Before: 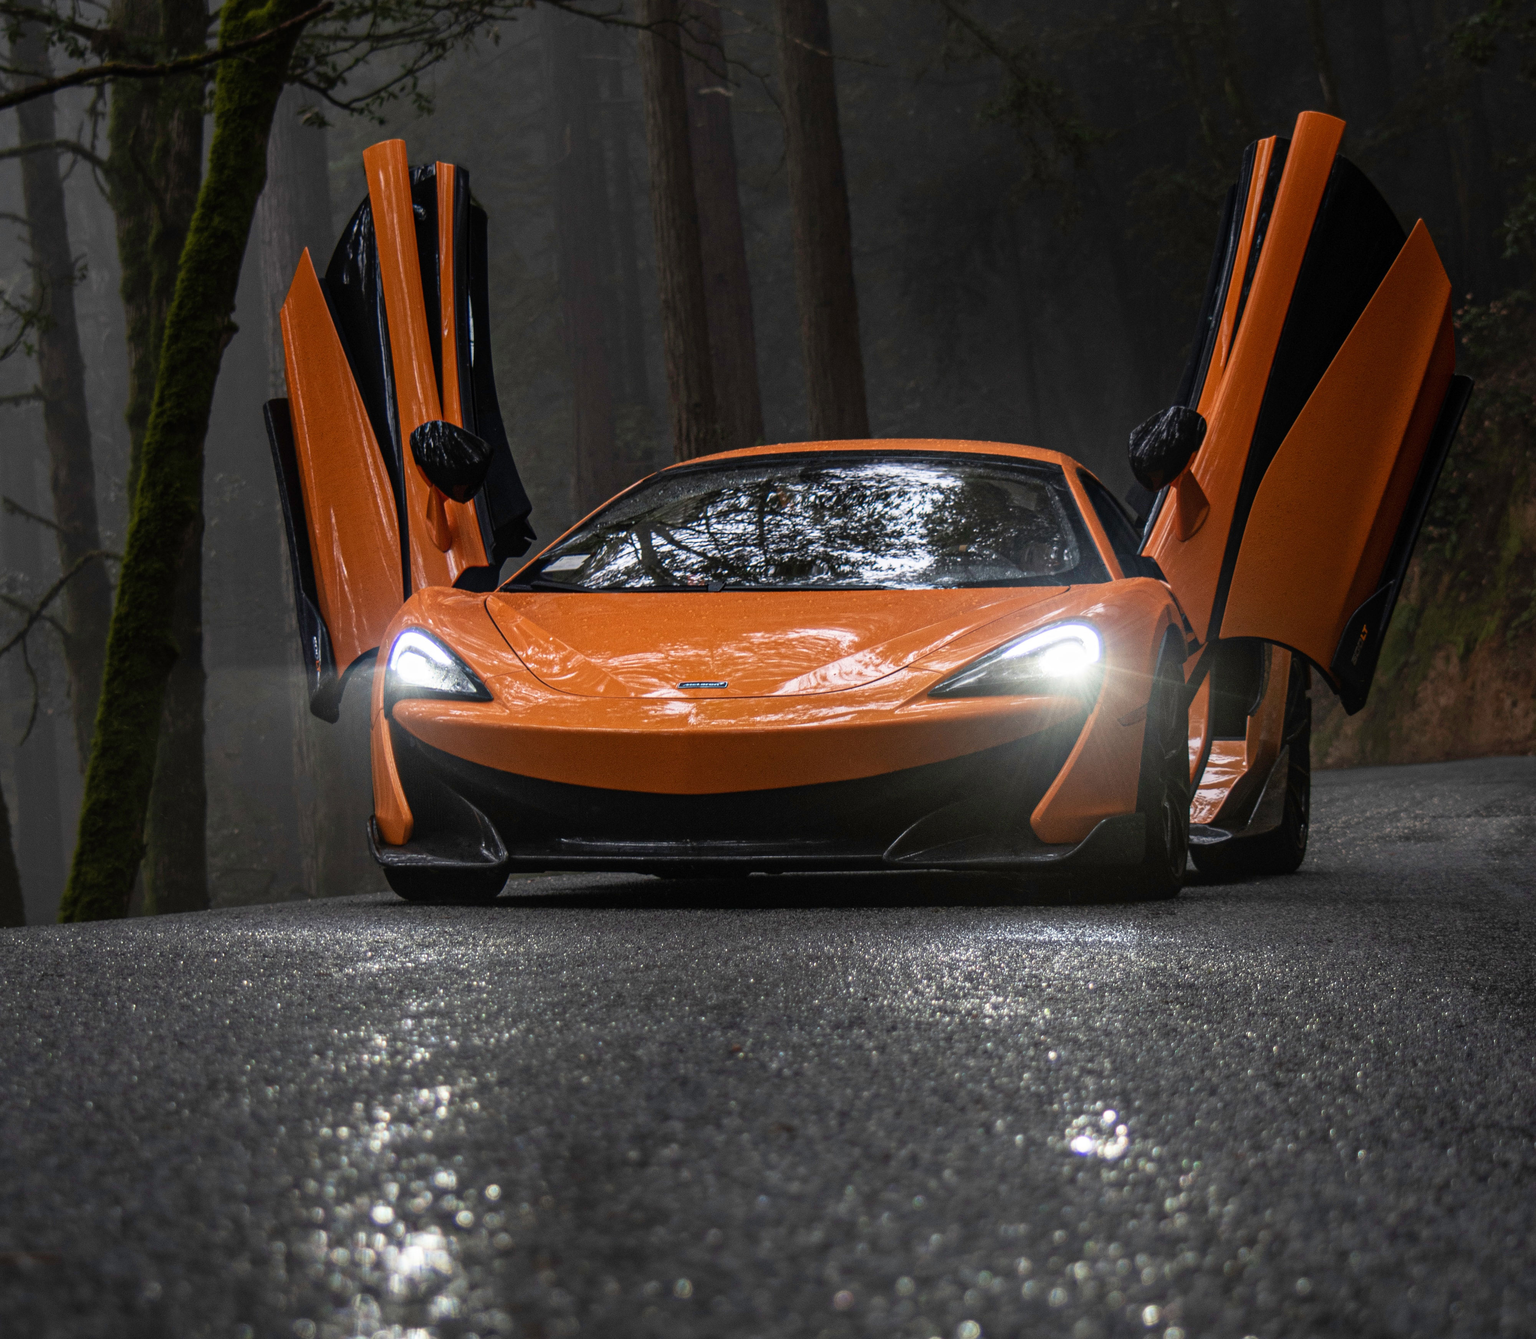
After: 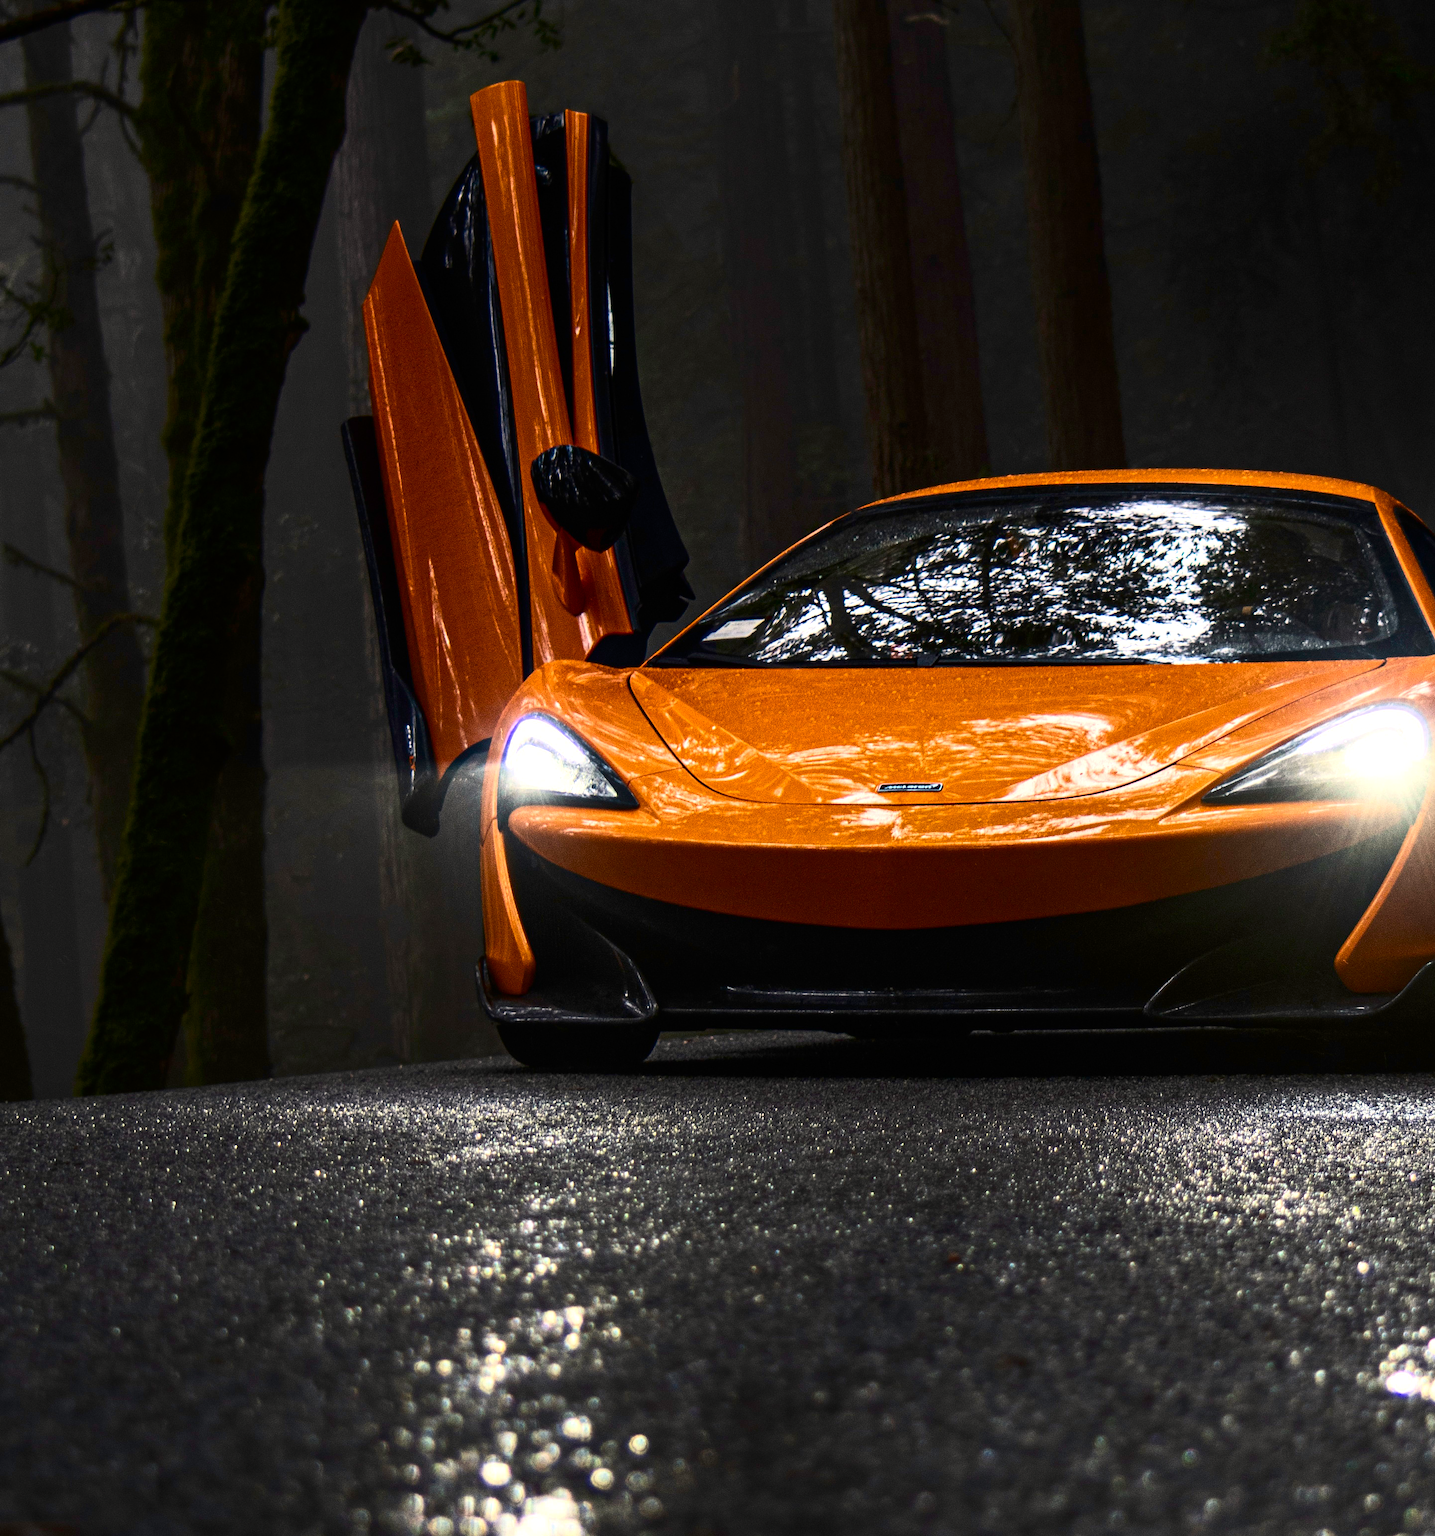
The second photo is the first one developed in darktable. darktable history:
contrast brightness saturation: contrast 0.282
color balance rgb: highlights gain › chroma 3.034%, highlights gain › hue 73.4°, perceptual saturation grading › global saturation 31.031%, perceptual brilliance grading › highlights 14.107%, perceptual brilliance grading › shadows -18.833%, global vibrance 20%
crop: top 5.782%, right 27.832%, bottom 5.655%
